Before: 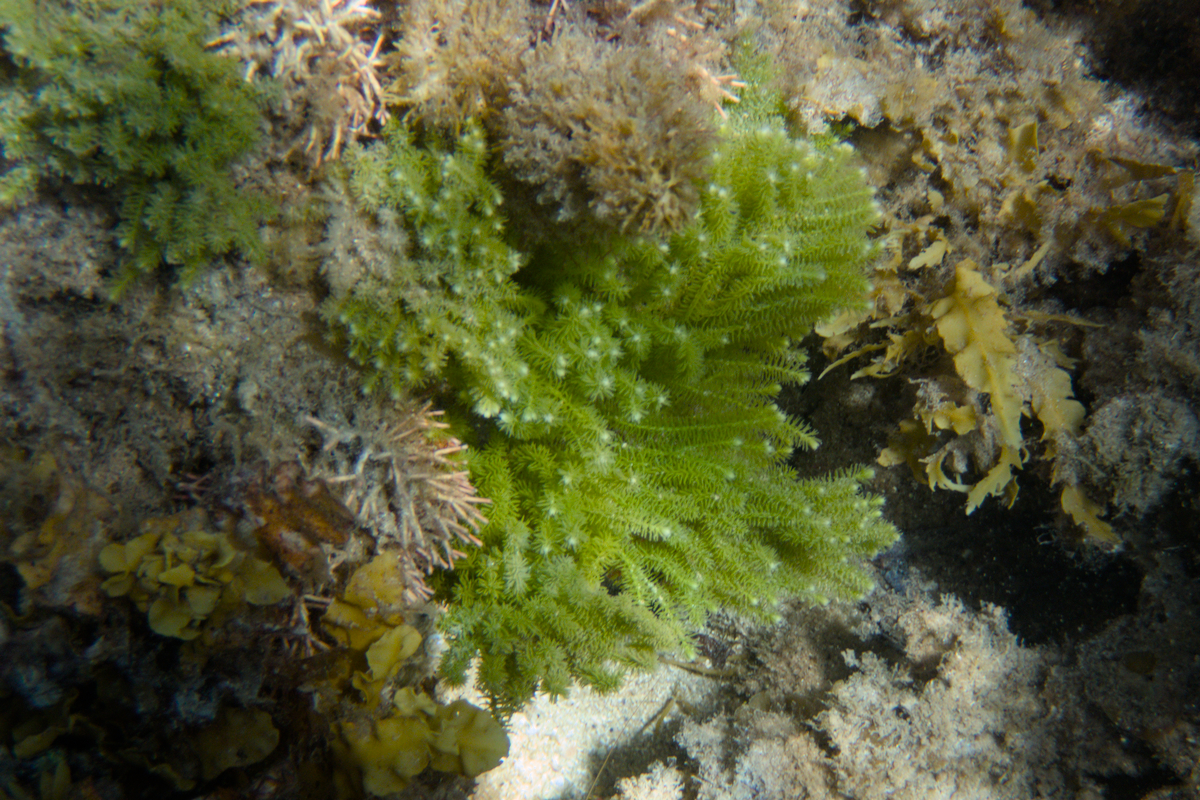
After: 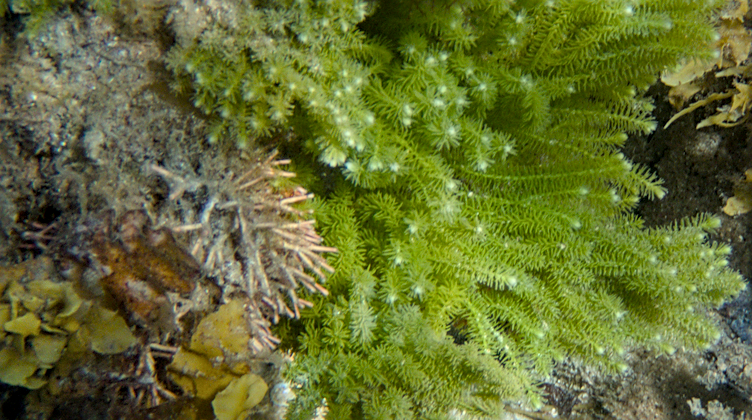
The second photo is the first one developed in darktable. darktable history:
levels: levels [0, 0.478, 1]
shadows and highlights: soften with gaussian
local contrast: on, module defaults
crop: left 12.878%, top 31.404%, right 24.425%, bottom 15.991%
sharpen: on, module defaults
